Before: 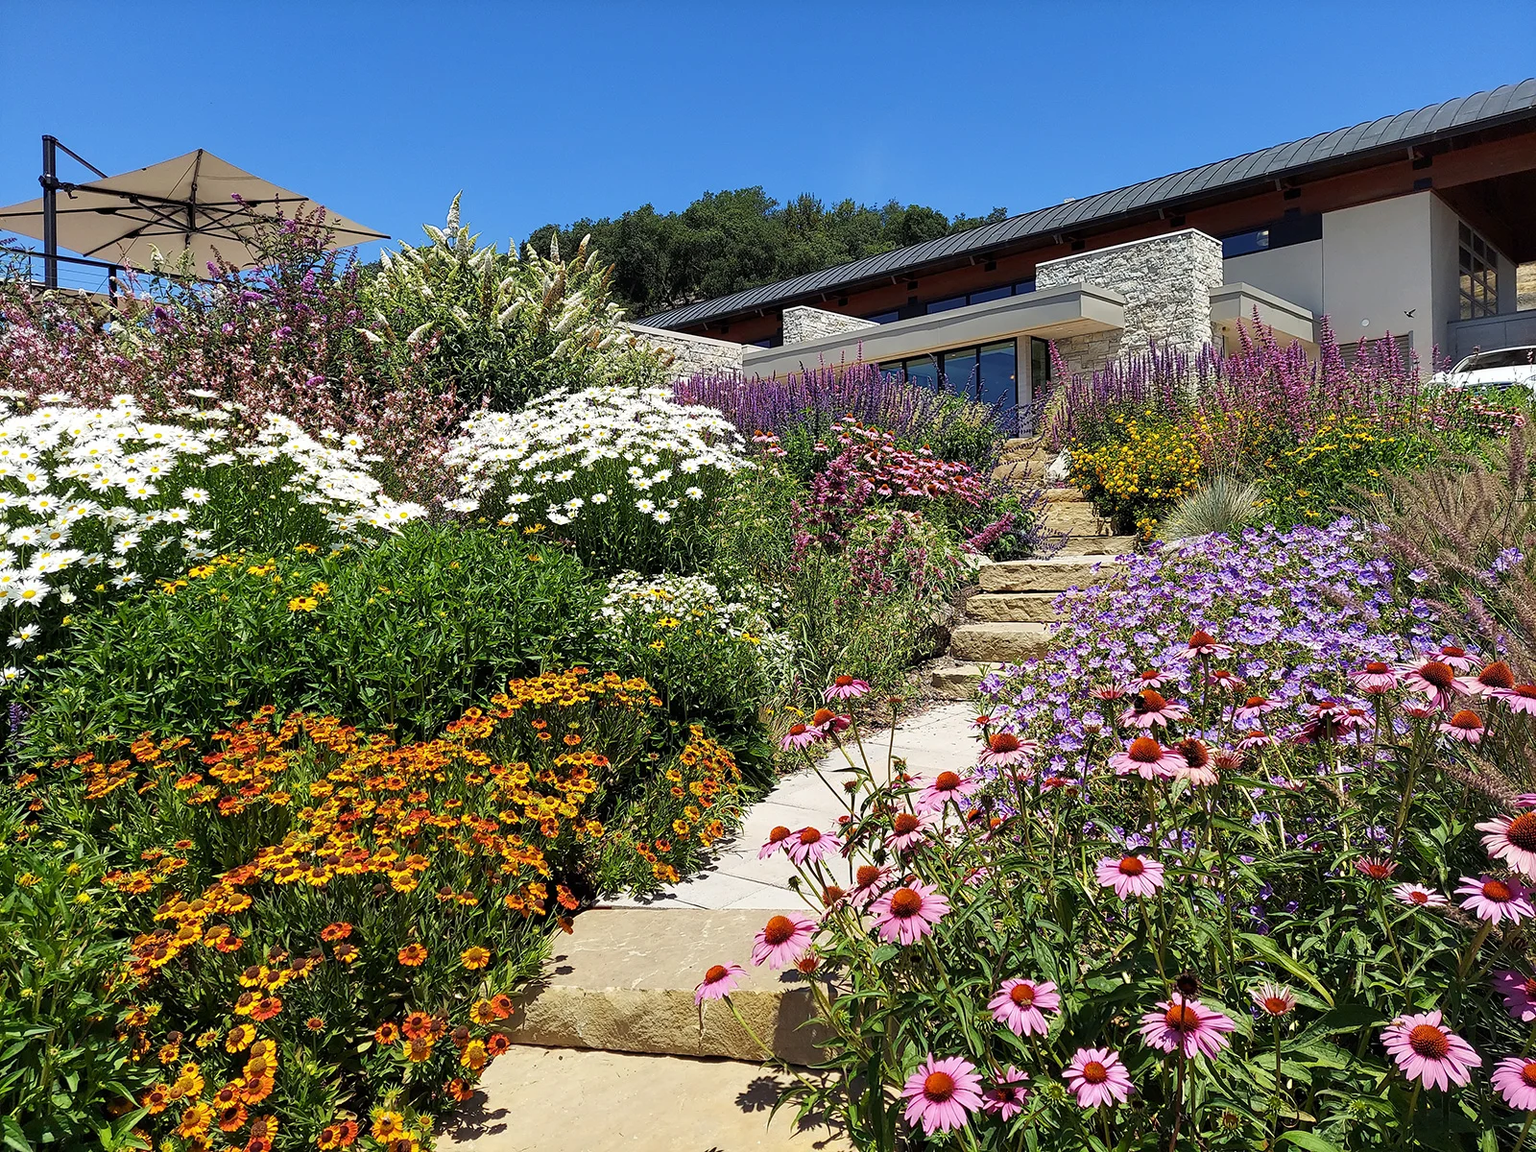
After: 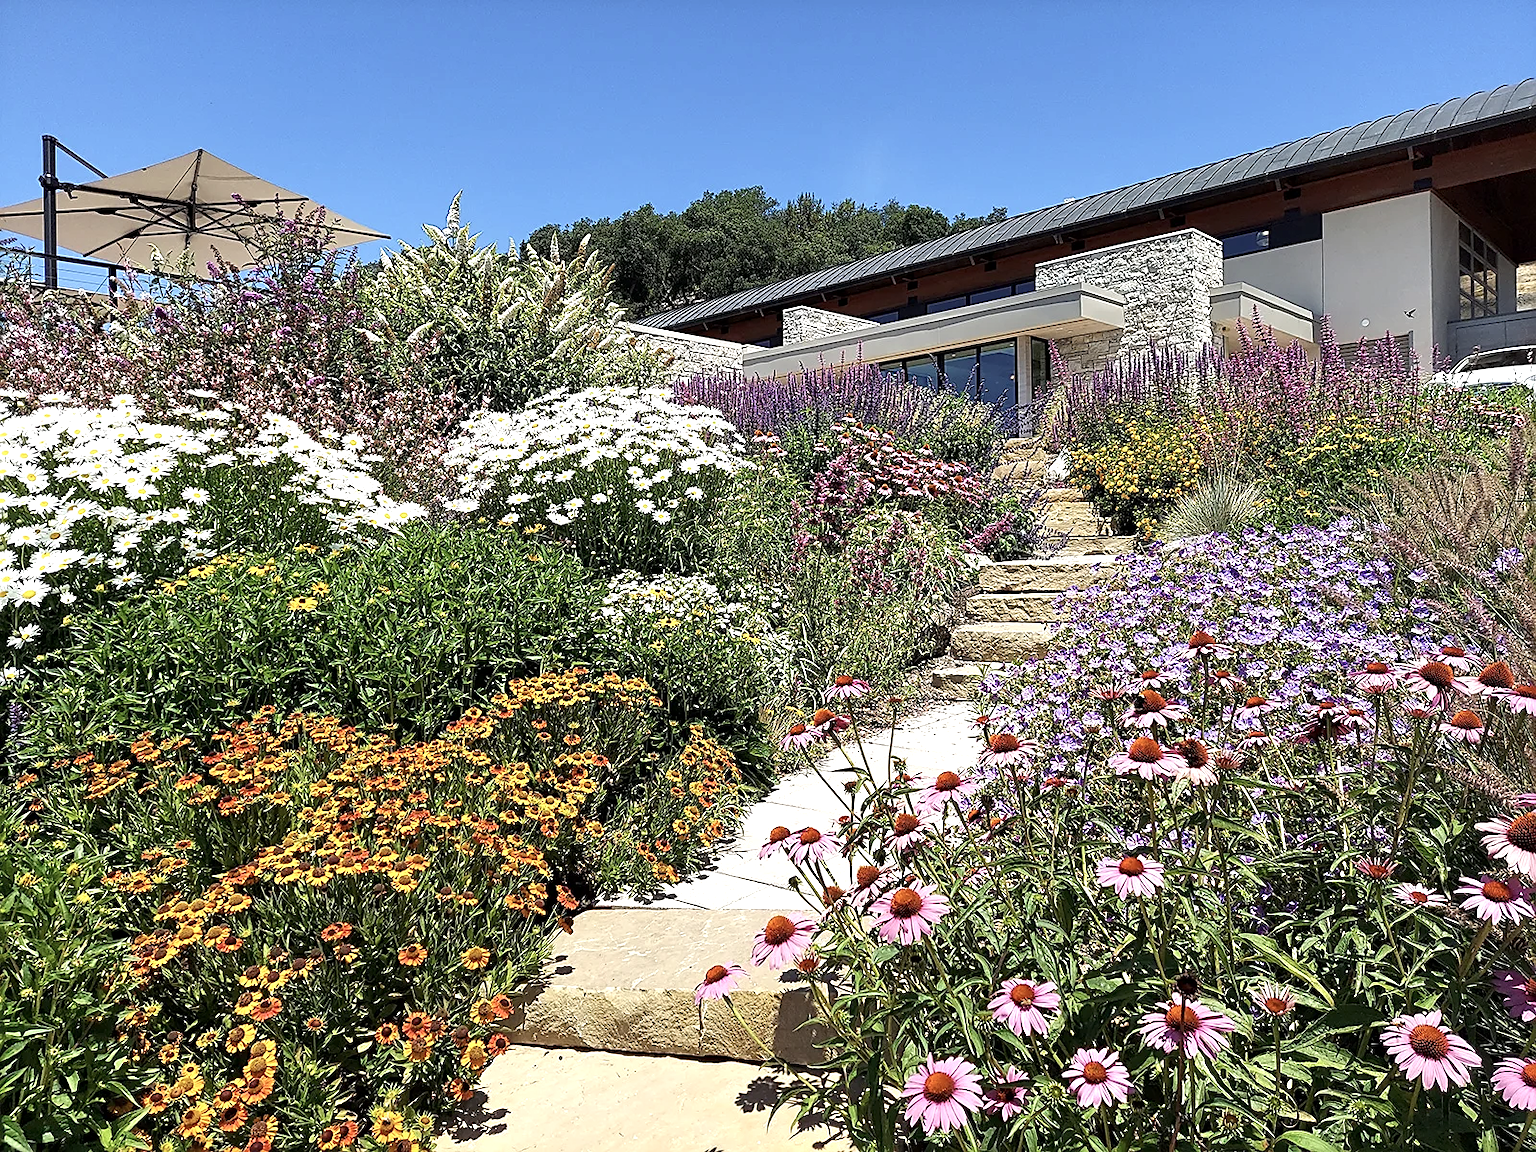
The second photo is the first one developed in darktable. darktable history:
sharpen: on, module defaults
exposure: black level correction 0.001, exposure 0.5 EV, compensate exposure bias true, compensate highlight preservation false
contrast brightness saturation: contrast 0.06, brightness -0.01, saturation -0.23
